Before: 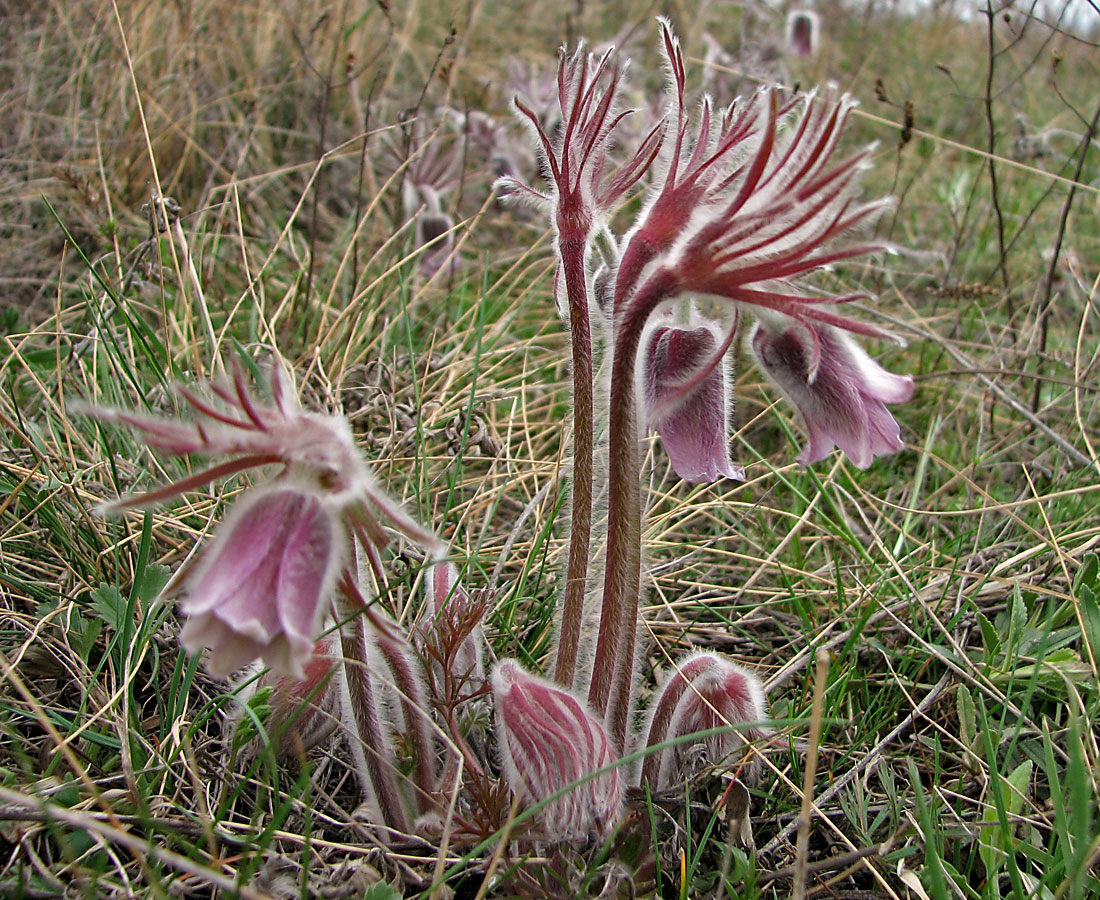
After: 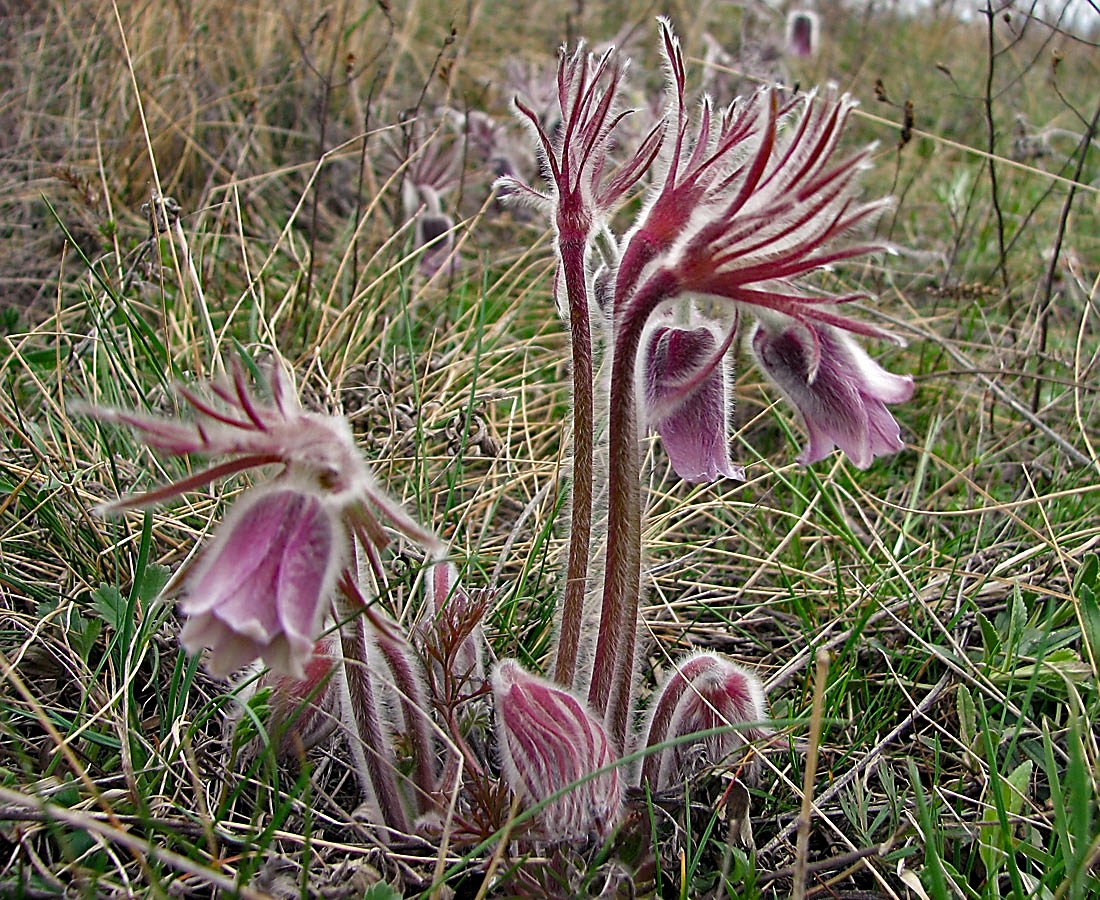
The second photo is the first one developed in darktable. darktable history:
sharpen: on, module defaults
color balance rgb: shadows lift › luminance -21.943%, shadows lift › chroma 6.513%, shadows lift › hue 269.77°, perceptual saturation grading › global saturation 15.588%, perceptual saturation grading › highlights -18.973%, perceptual saturation grading › shadows 20.399%
